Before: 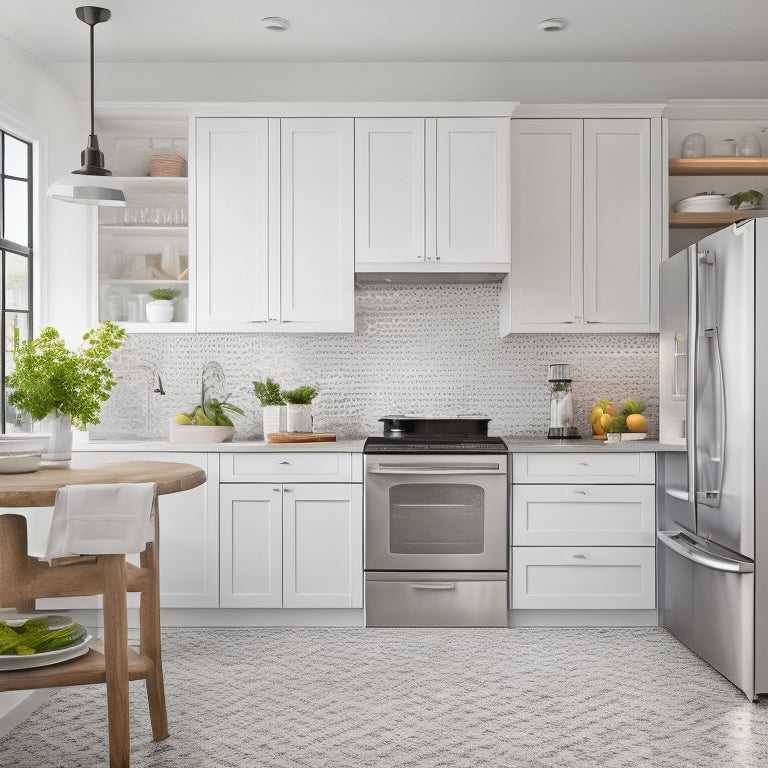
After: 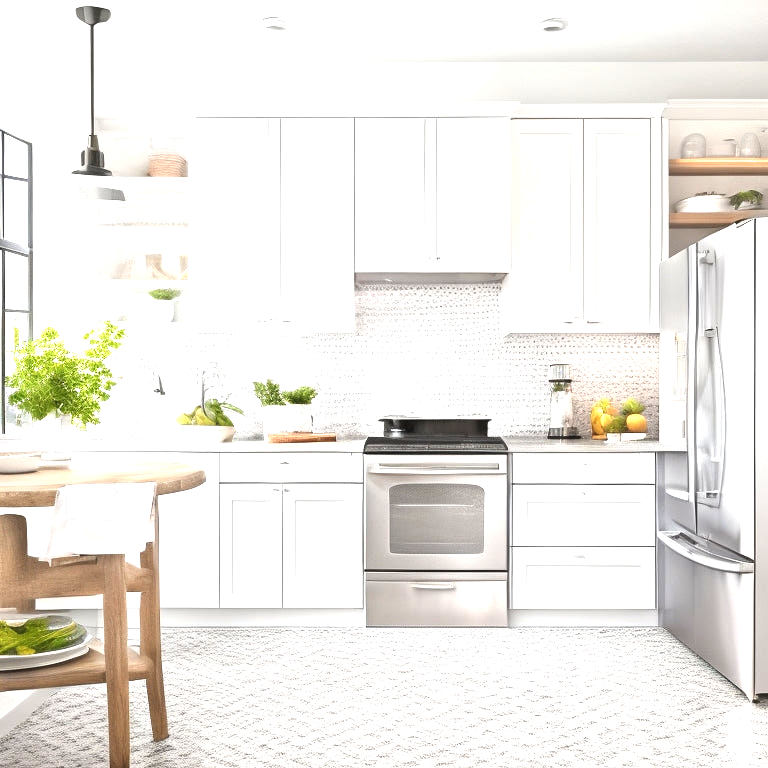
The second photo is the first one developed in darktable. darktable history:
exposure: black level correction 0, exposure 1.348 EV, compensate exposure bias true, compensate highlight preservation false
